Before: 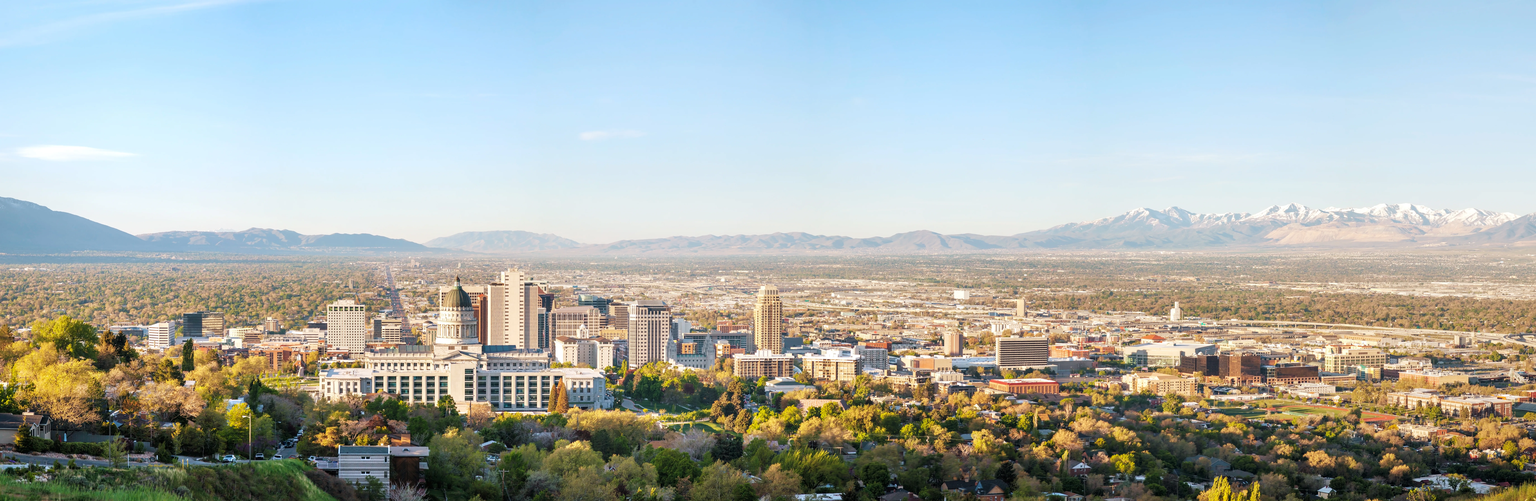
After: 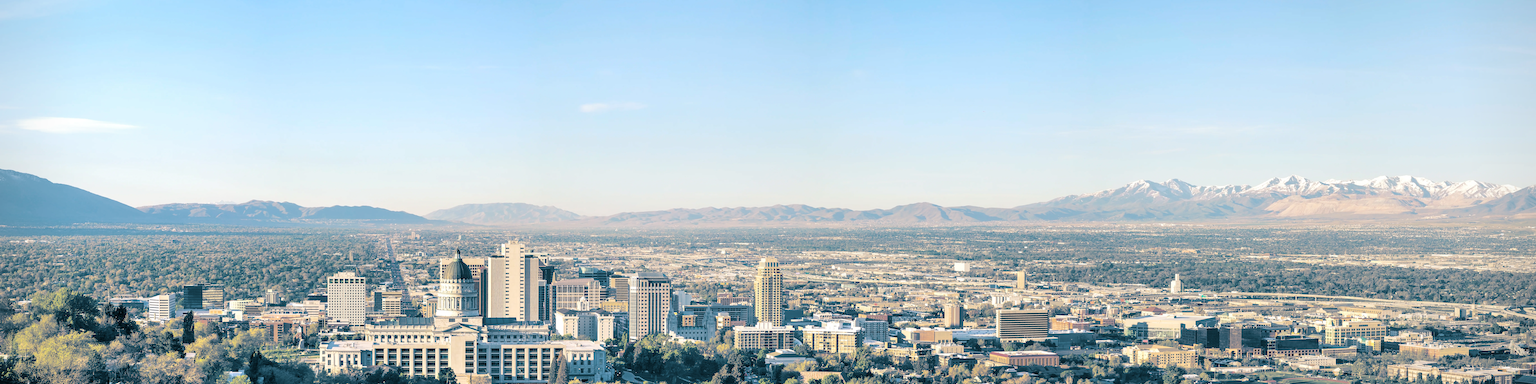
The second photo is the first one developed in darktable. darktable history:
split-toning: shadows › hue 212.4°, balance -70
crop: top 5.667%, bottom 17.637%
vignetting: fall-off start 91.19%
haze removal: compatibility mode true, adaptive false
